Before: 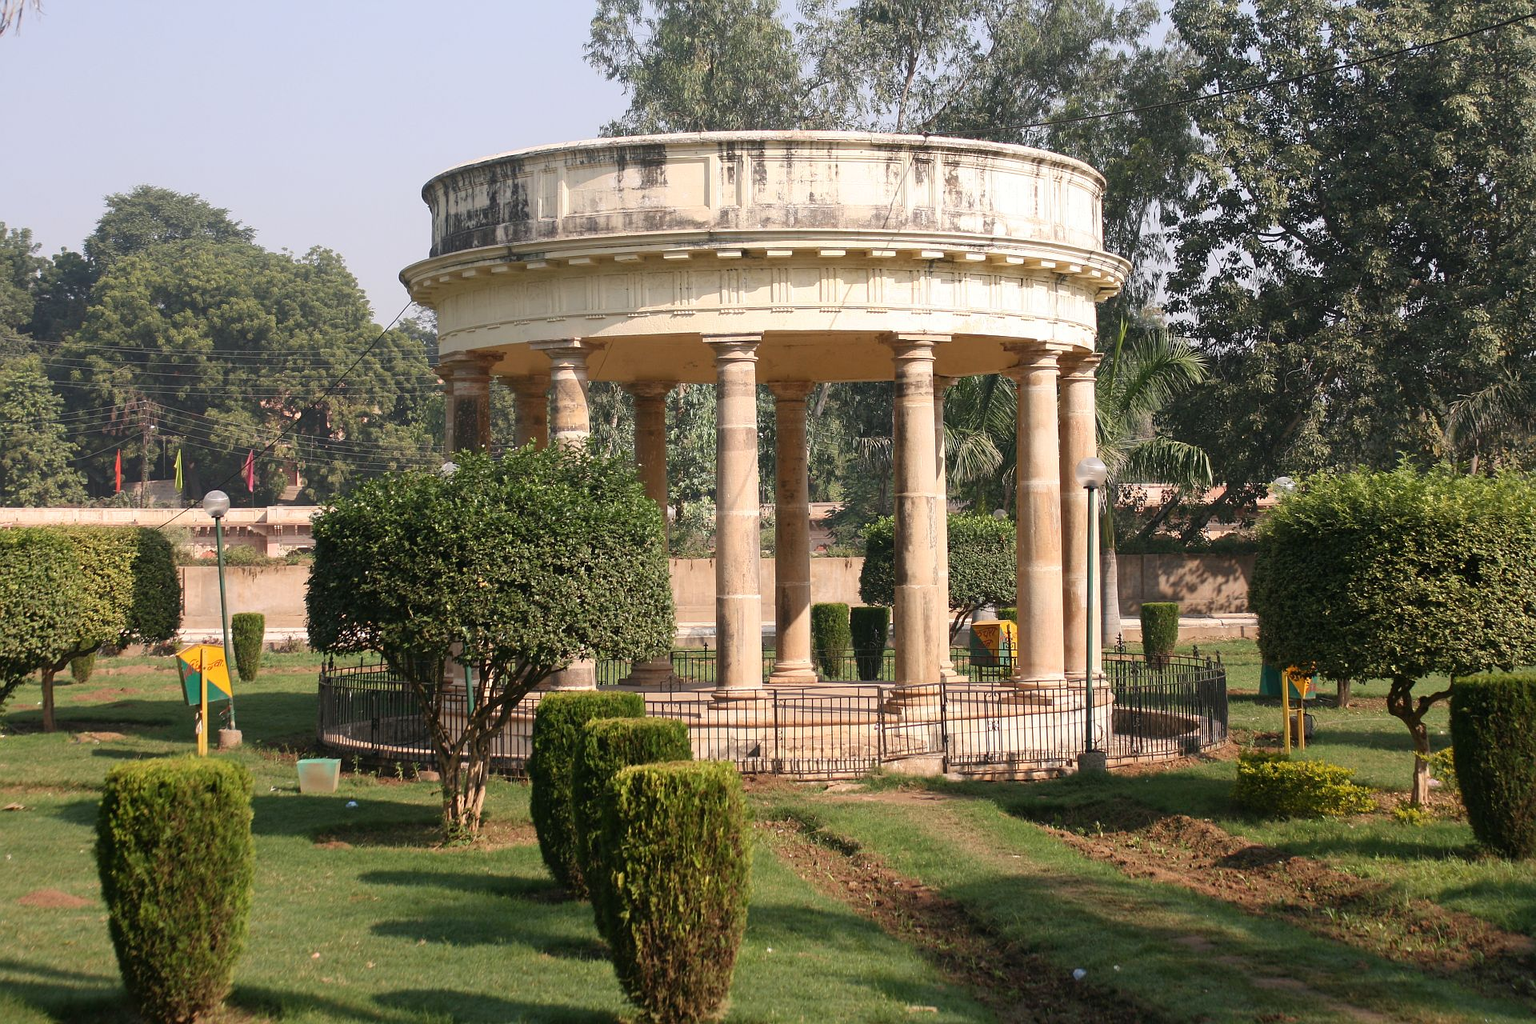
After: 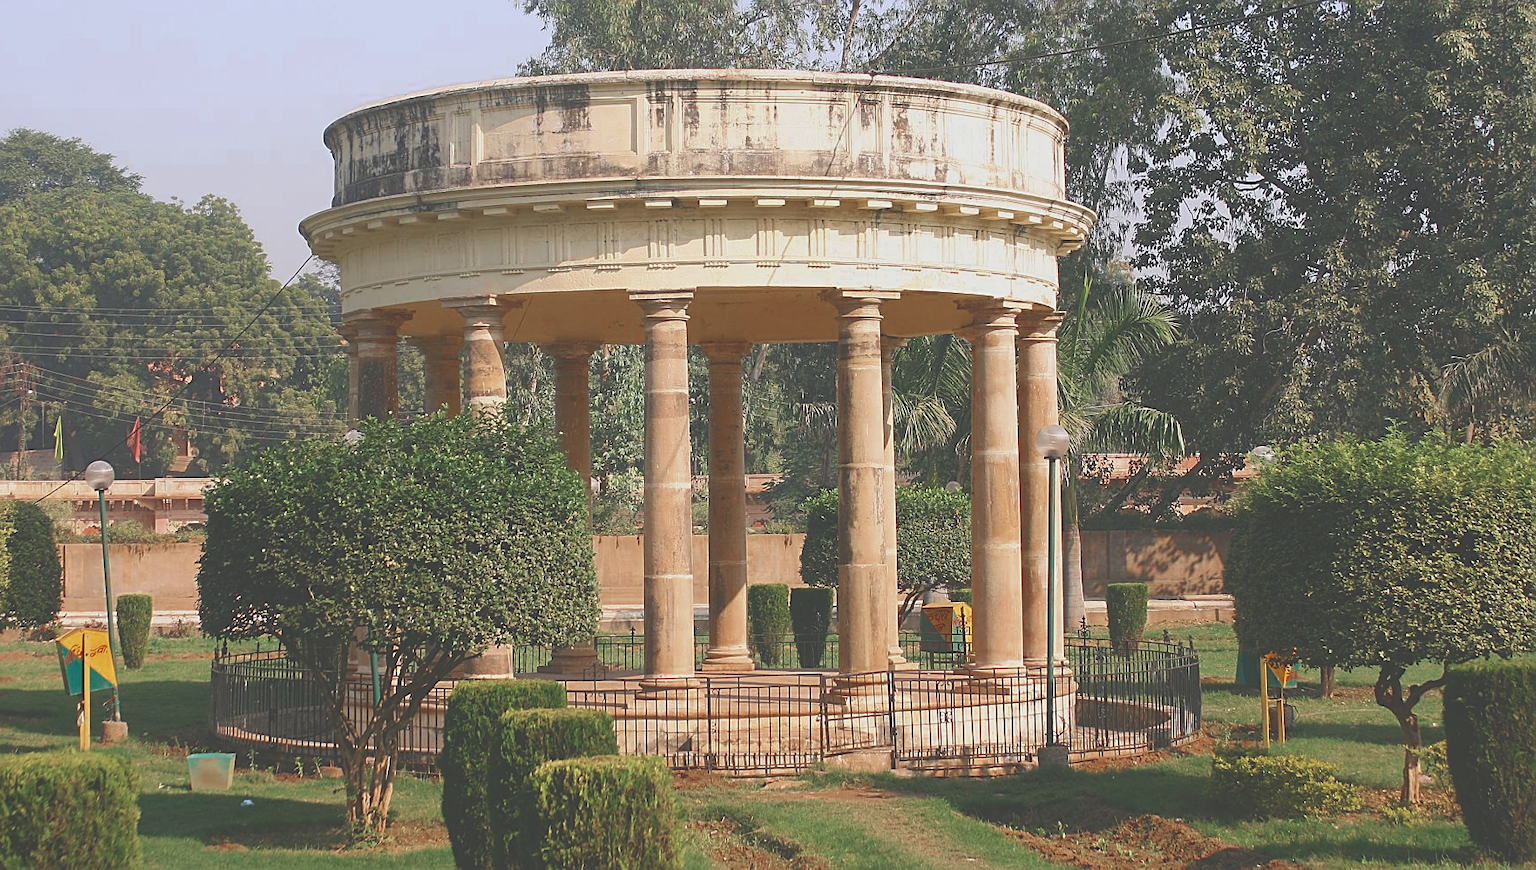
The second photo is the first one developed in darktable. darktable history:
color zones: curves: ch0 [(0, 0.5) (0.125, 0.4) (0.25, 0.5) (0.375, 0.4) (0.5, 0.4) (0.625, 0.6) (0.75, 0.6) (0.875, 0.5)]; ch1 [(0, 0.35) (0.125, 0.45) (0.25, 0.35) (0.375, 0.35) (0.5, 0.35) (0.625, 0.35) (0.75, 0.45) (0.875, 0.35)]; ch2 [(0, 0.6) (0.125, 0.5) (0.25, 0.5) (0.375, 0.6) (0.5, 0.6) (0.625, 0.5) (0.75, 0.5) (0.875, 0.5)]
crop: left 8.144%, top 6.62%, bottom 15.264%
exposure: black level correction -0.031, compensate exposure bias true, compensate highlight preservation false
contrast brightness saturation: contrast -0.177, saturation 0.185
velvia: on, module defaults
sharpen: amount 0.495
